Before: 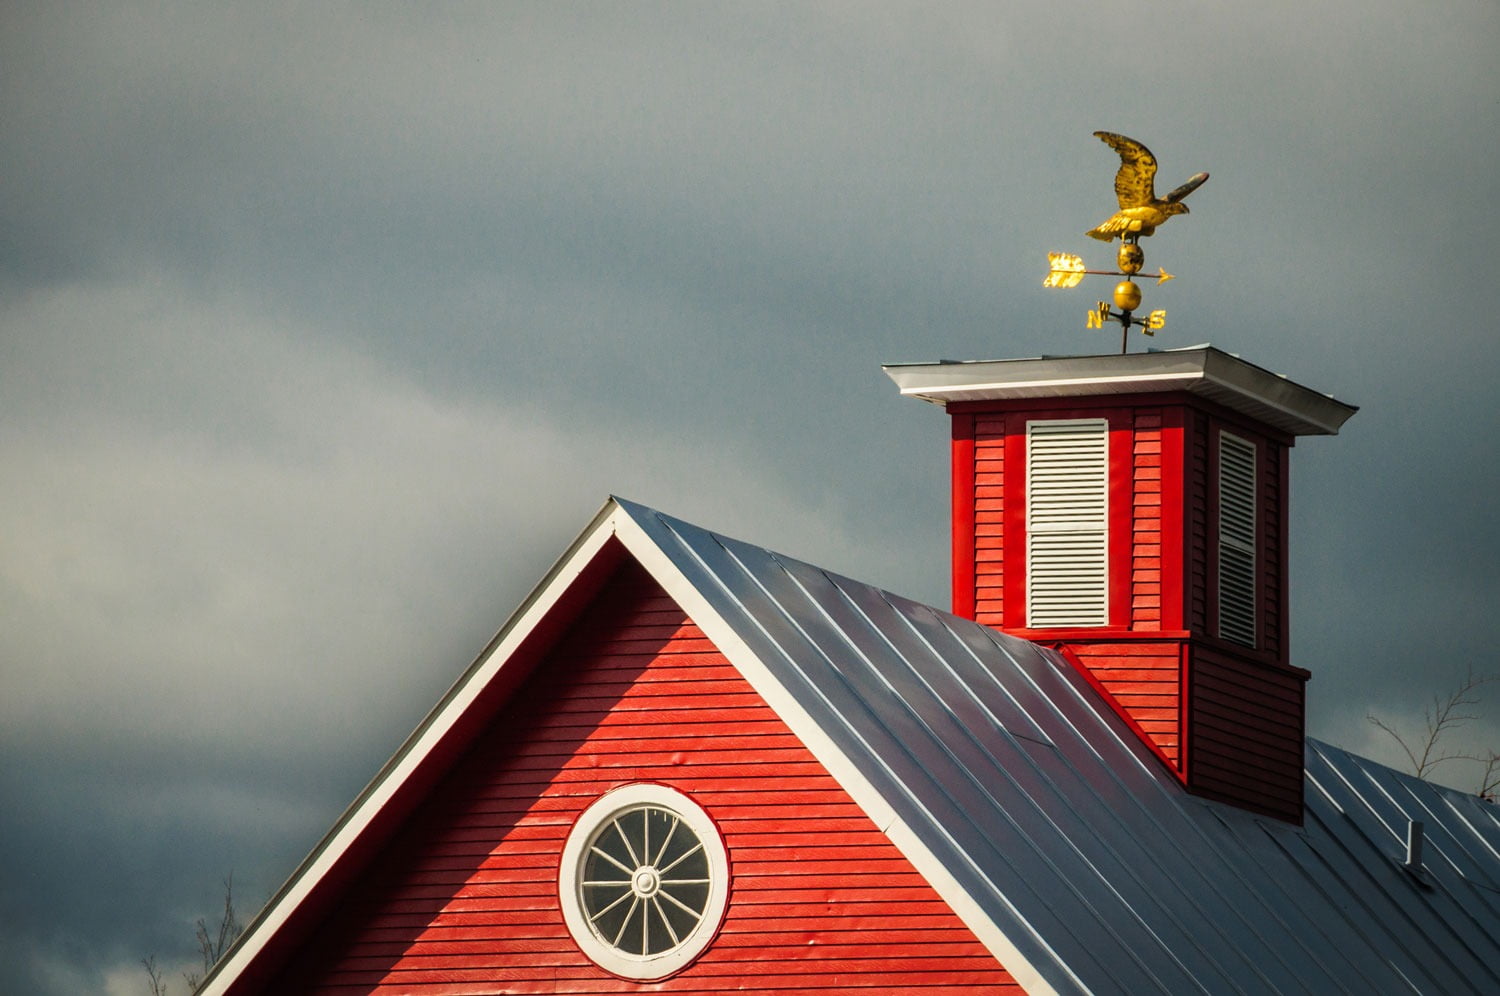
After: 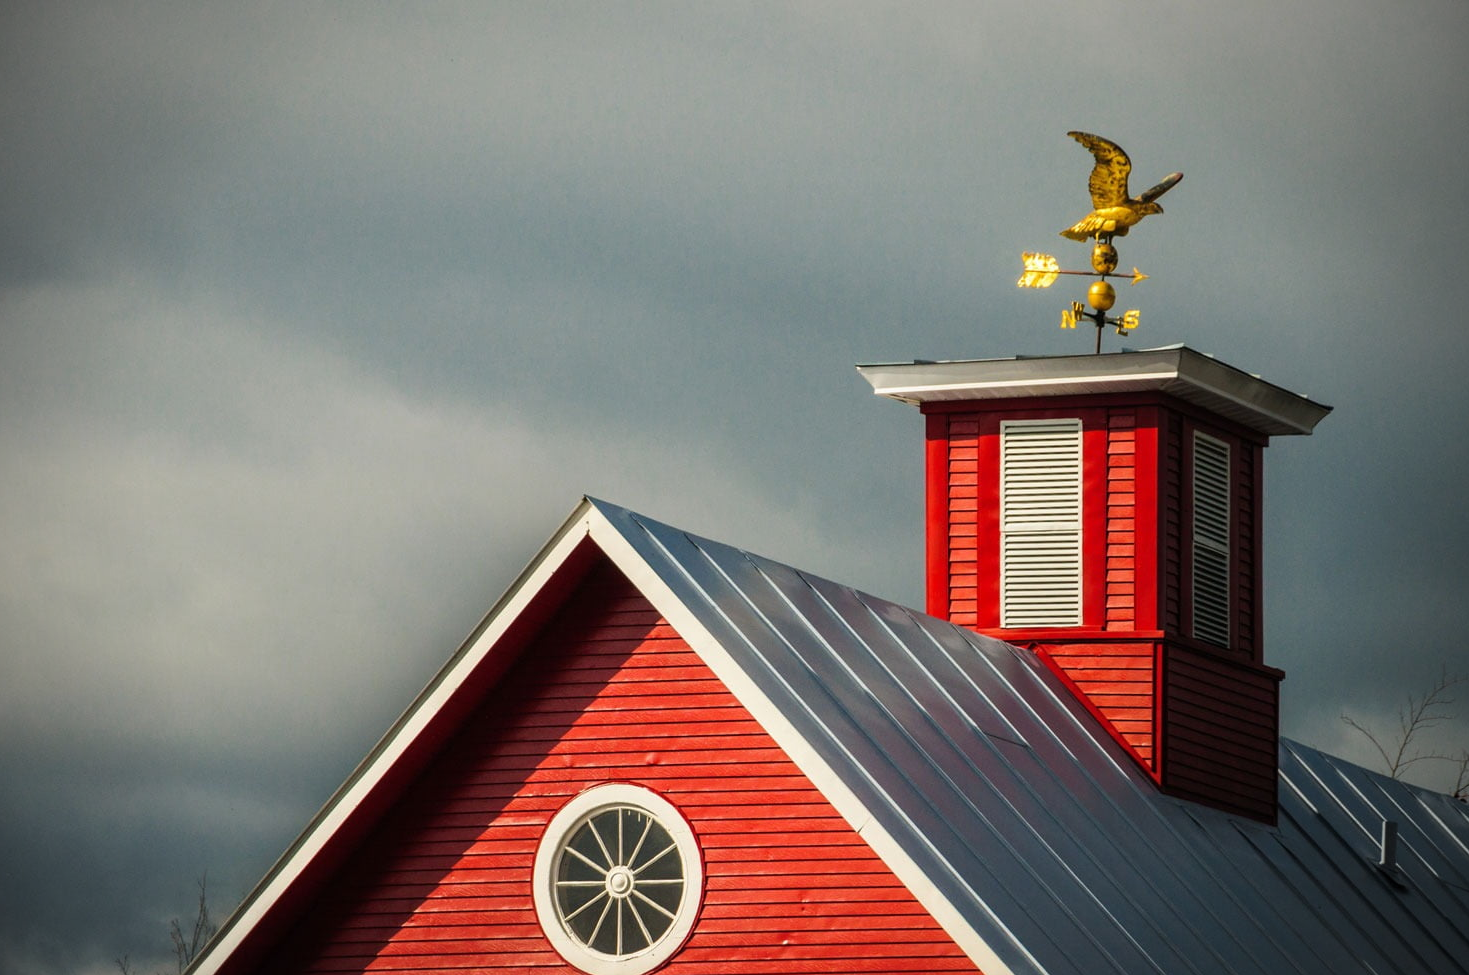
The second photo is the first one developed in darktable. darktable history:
vignetting: unbound false
crop: left 1.743%, right 0.268%, bottom 2.011%
